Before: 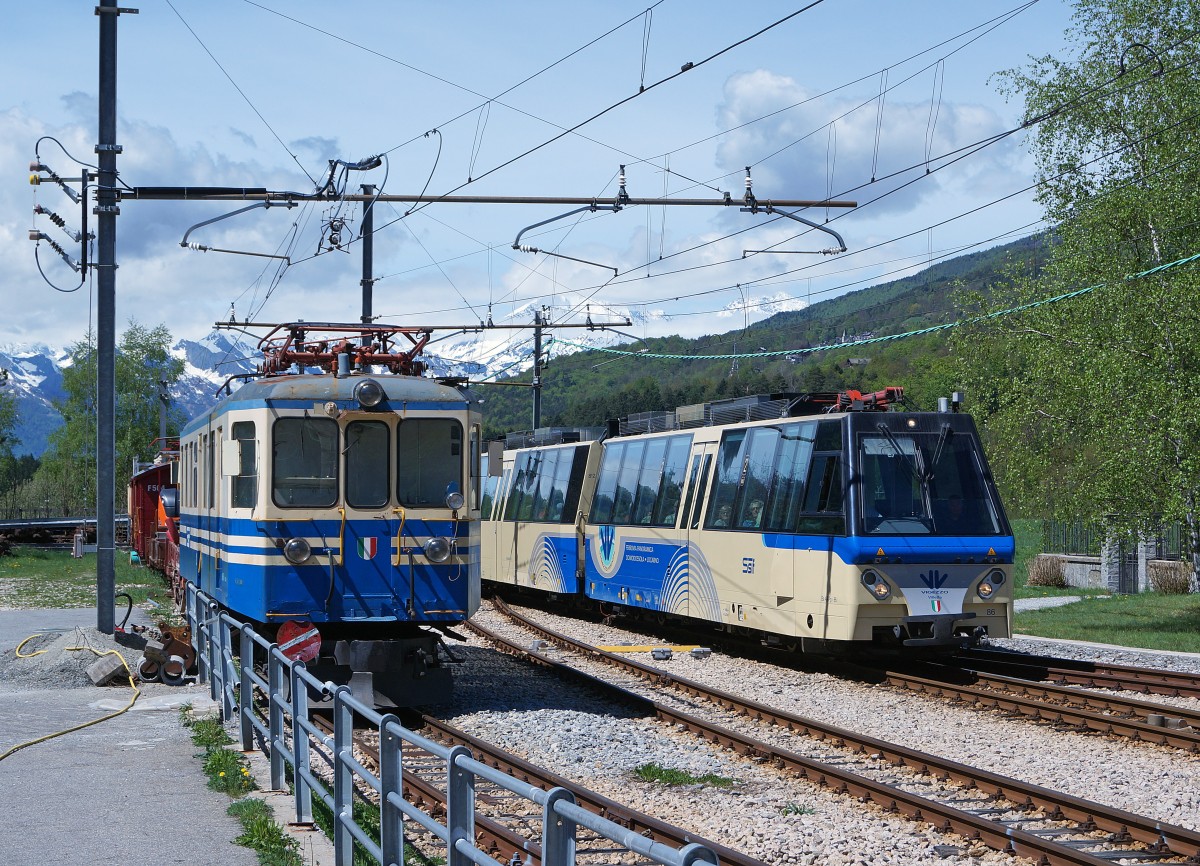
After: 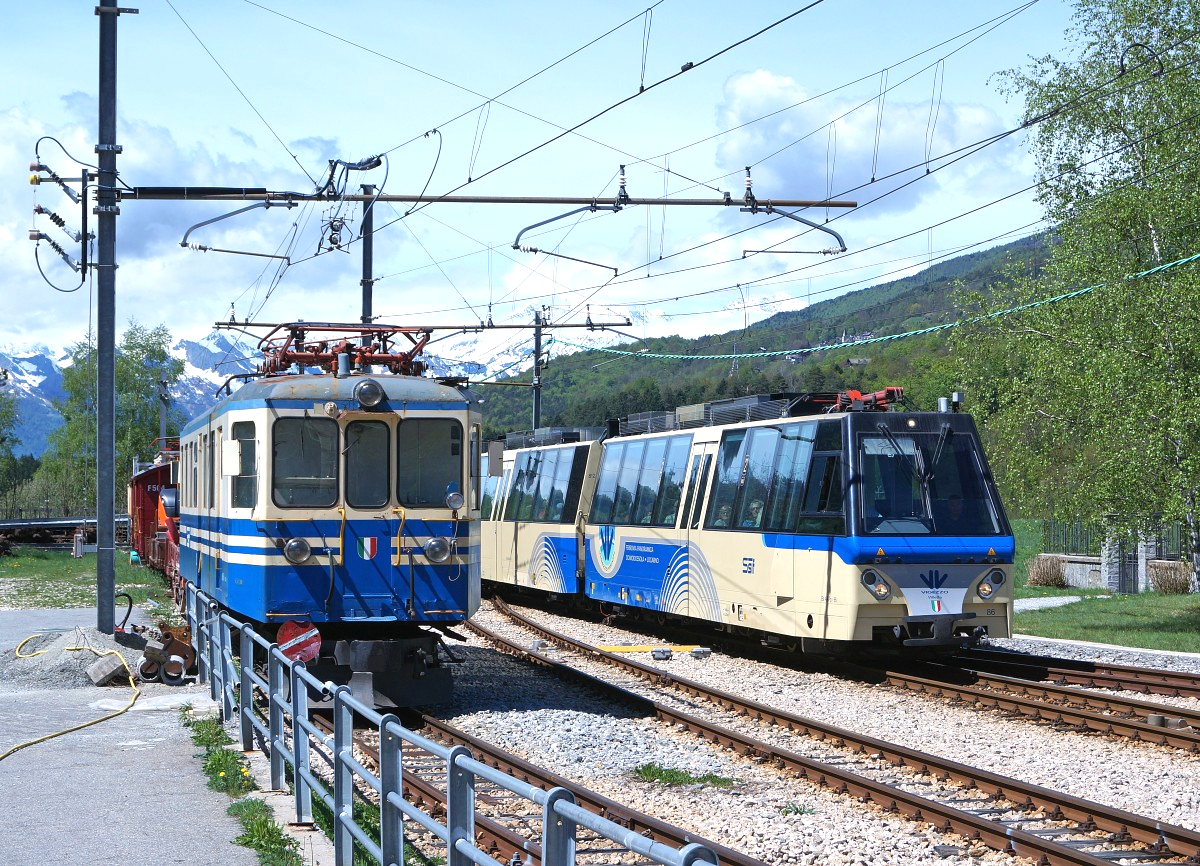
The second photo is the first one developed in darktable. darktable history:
exposure: black level correction 0, exposure 0.599 EV, compensate highlight preservation false
